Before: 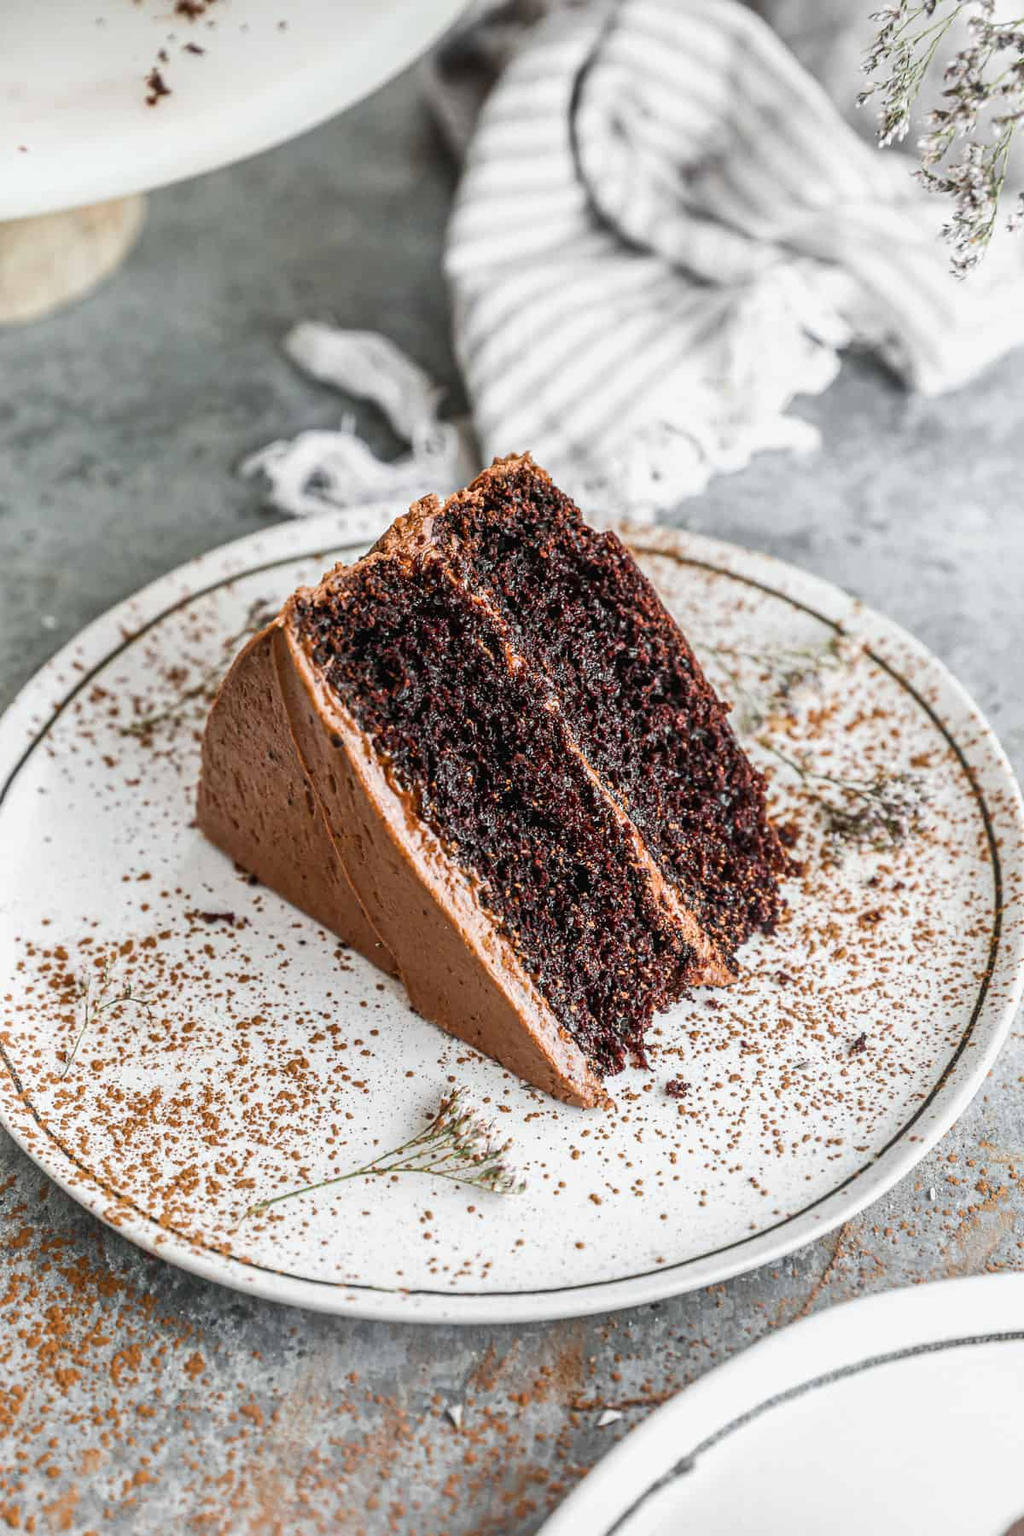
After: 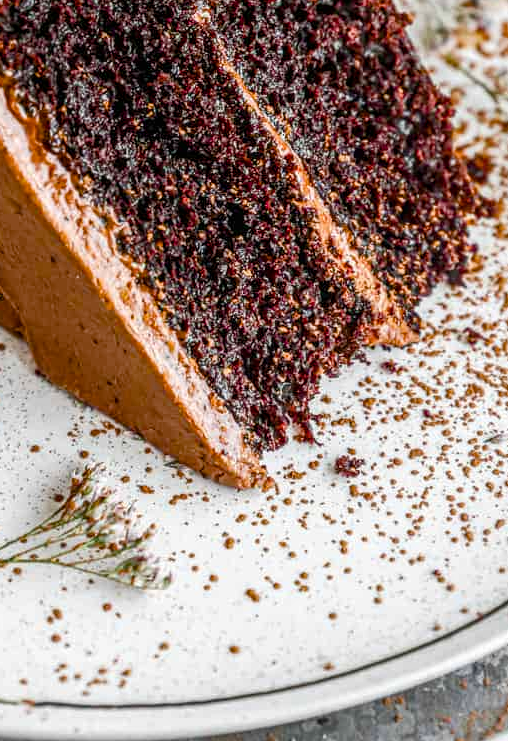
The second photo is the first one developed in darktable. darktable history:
crop: left 37.1%, top 45.049%, right 20.511%, bottom 13.745%
local contrast: on, module defaults
color balance rgb: perceptual saturation grading › global saturation 34.55%, perceptual saturation grading › highlights -29.81%, perceptual saturation grading › shadows 34.917%
